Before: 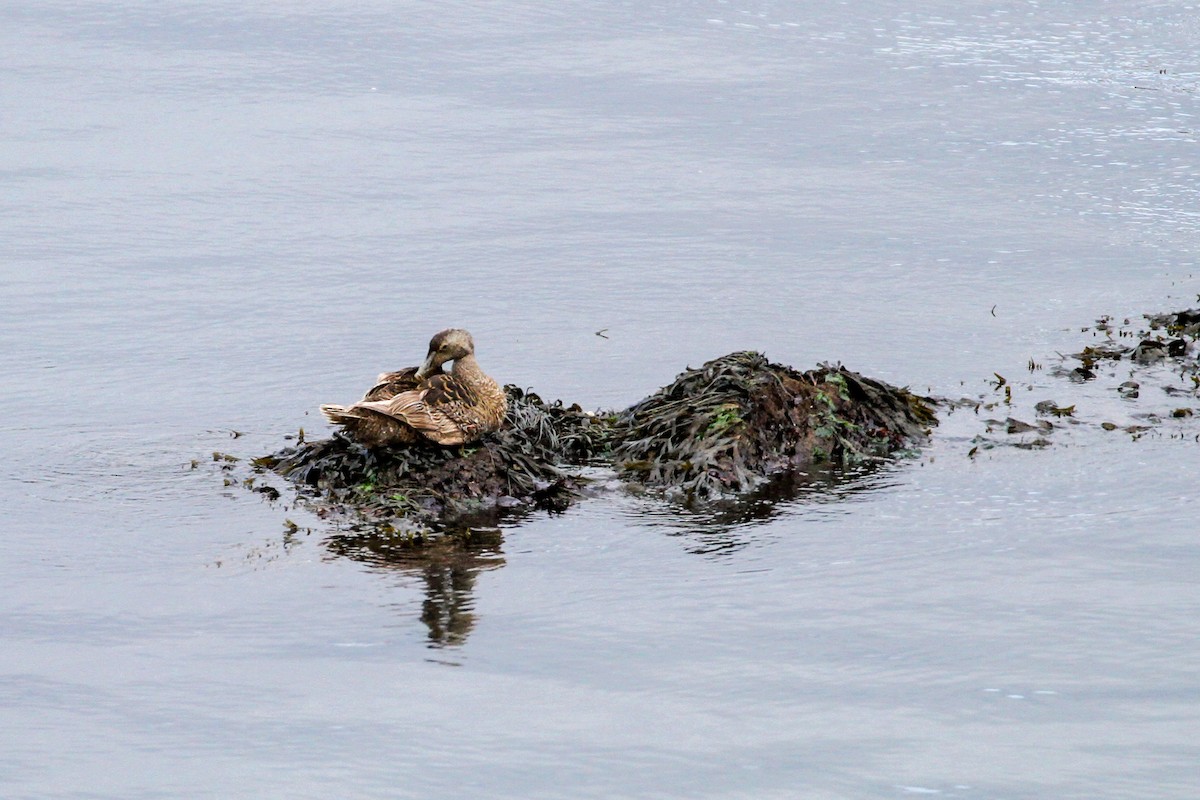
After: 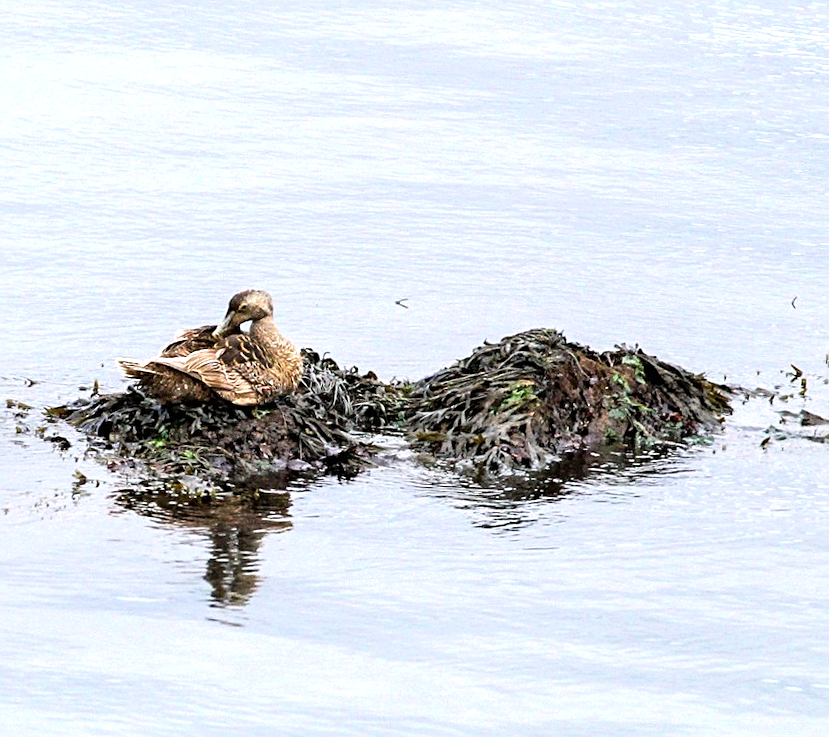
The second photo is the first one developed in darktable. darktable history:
sharpen: radius 2.167, amount 0.381, threshold 0
crop and rotate: angle -3.27°, left 14.277%, top 0.028%, right 10.766%, bottom 0.028%
exposure: black level correction 0, exposure 0.7 EV, compensate exposure bias true, compensate highlight preservation false
